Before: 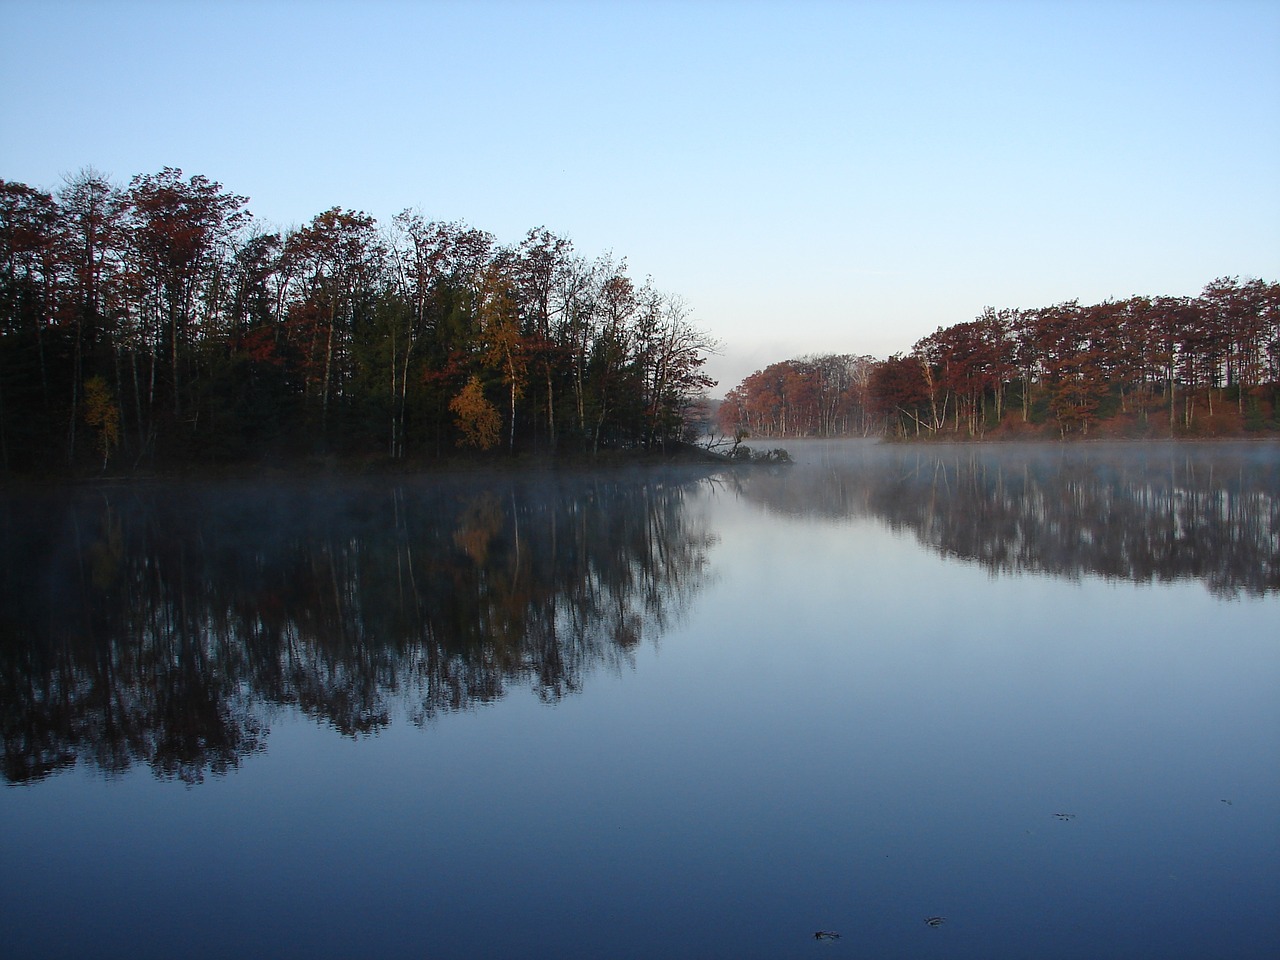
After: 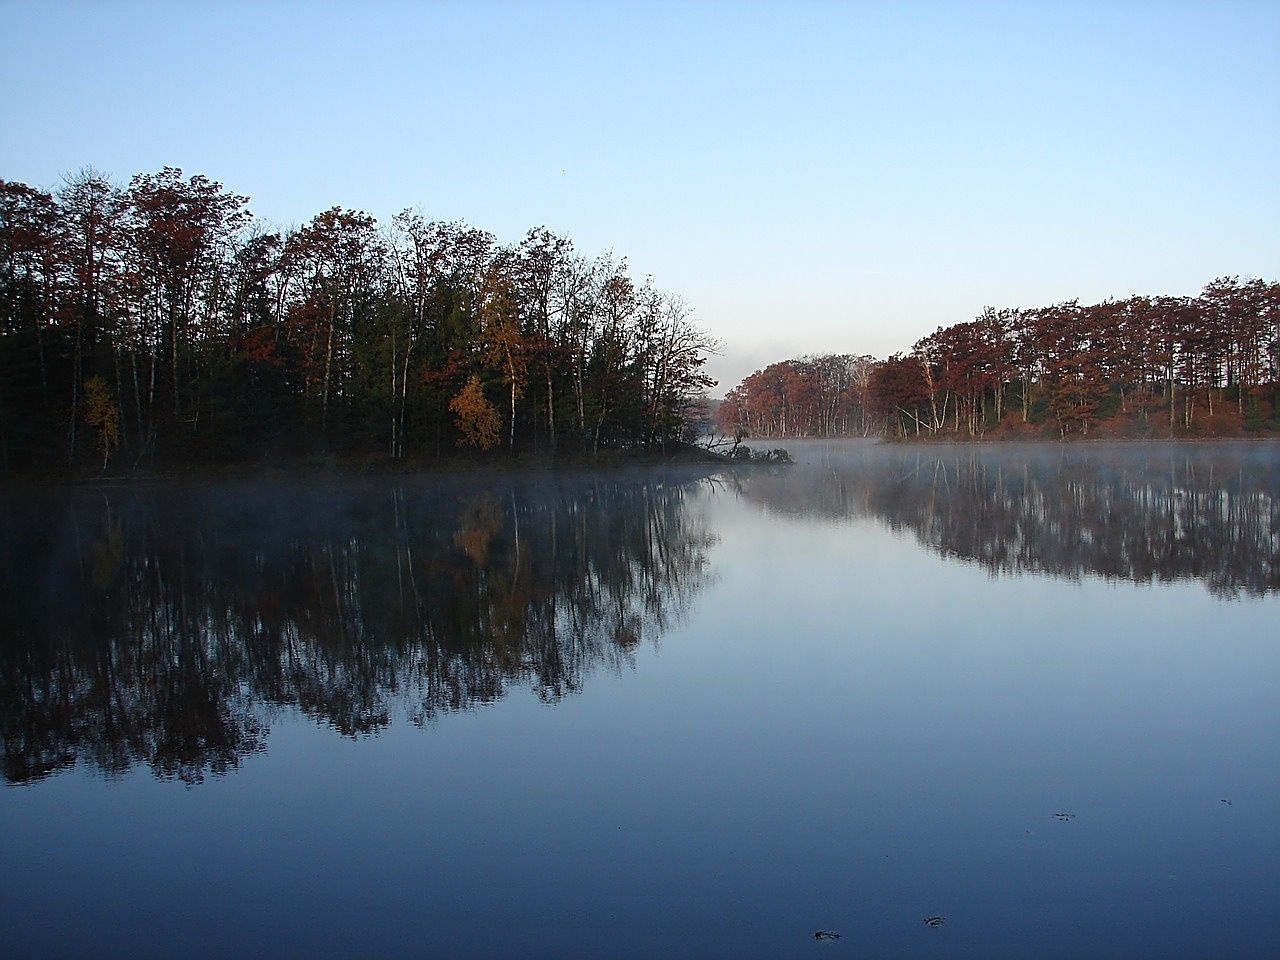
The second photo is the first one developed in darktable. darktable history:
sharpen: amount 0.585
